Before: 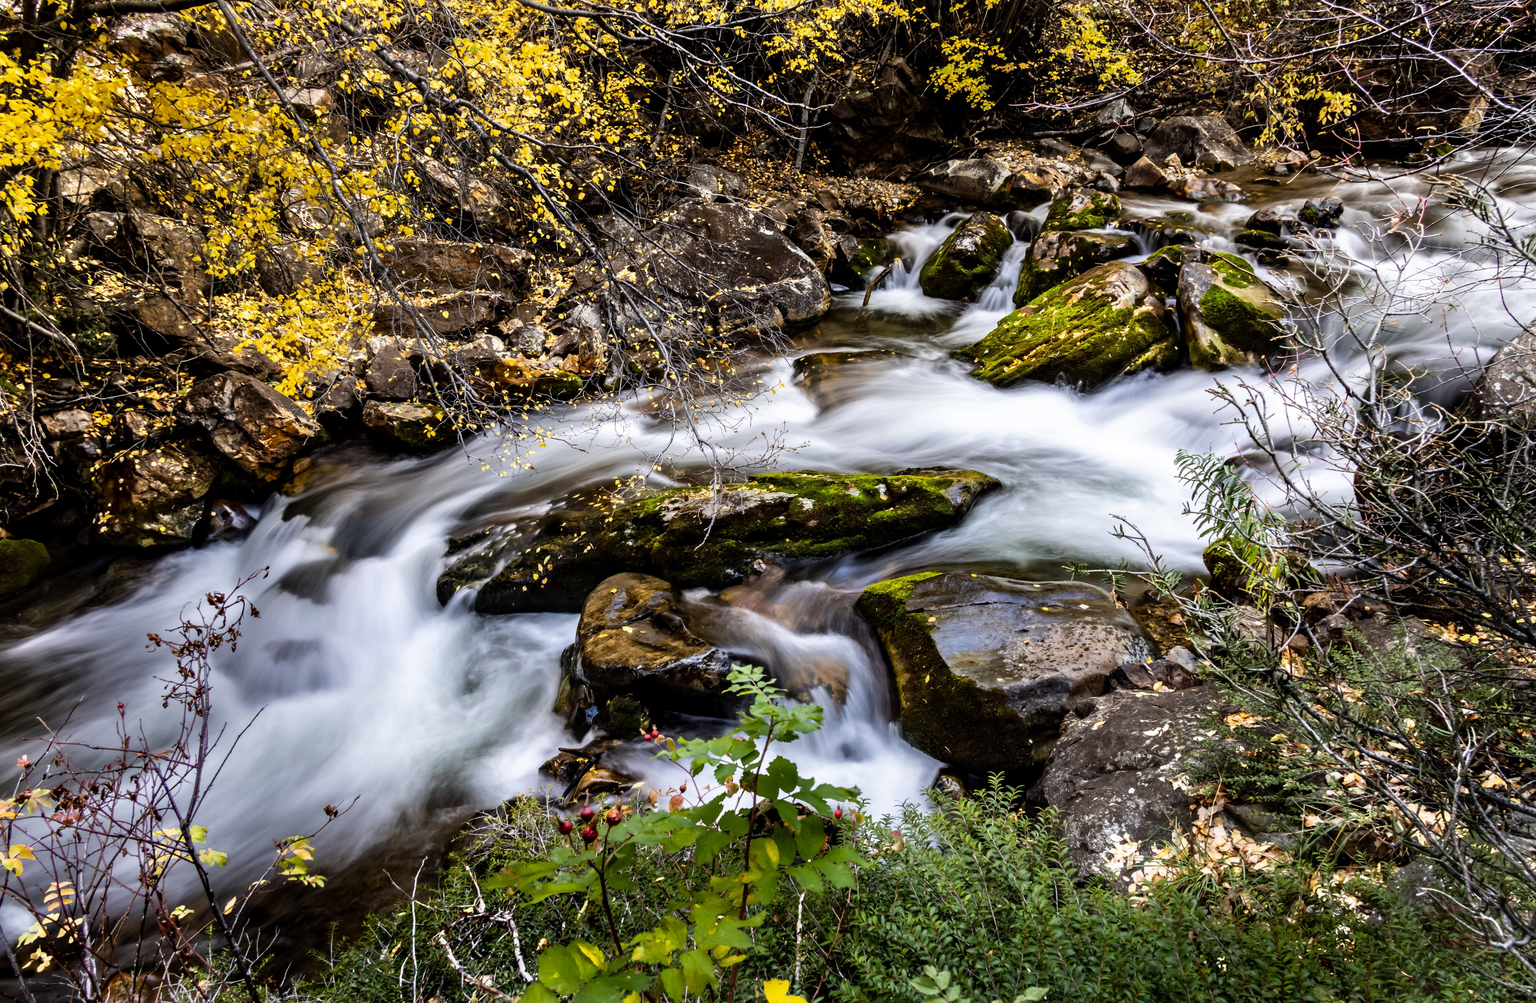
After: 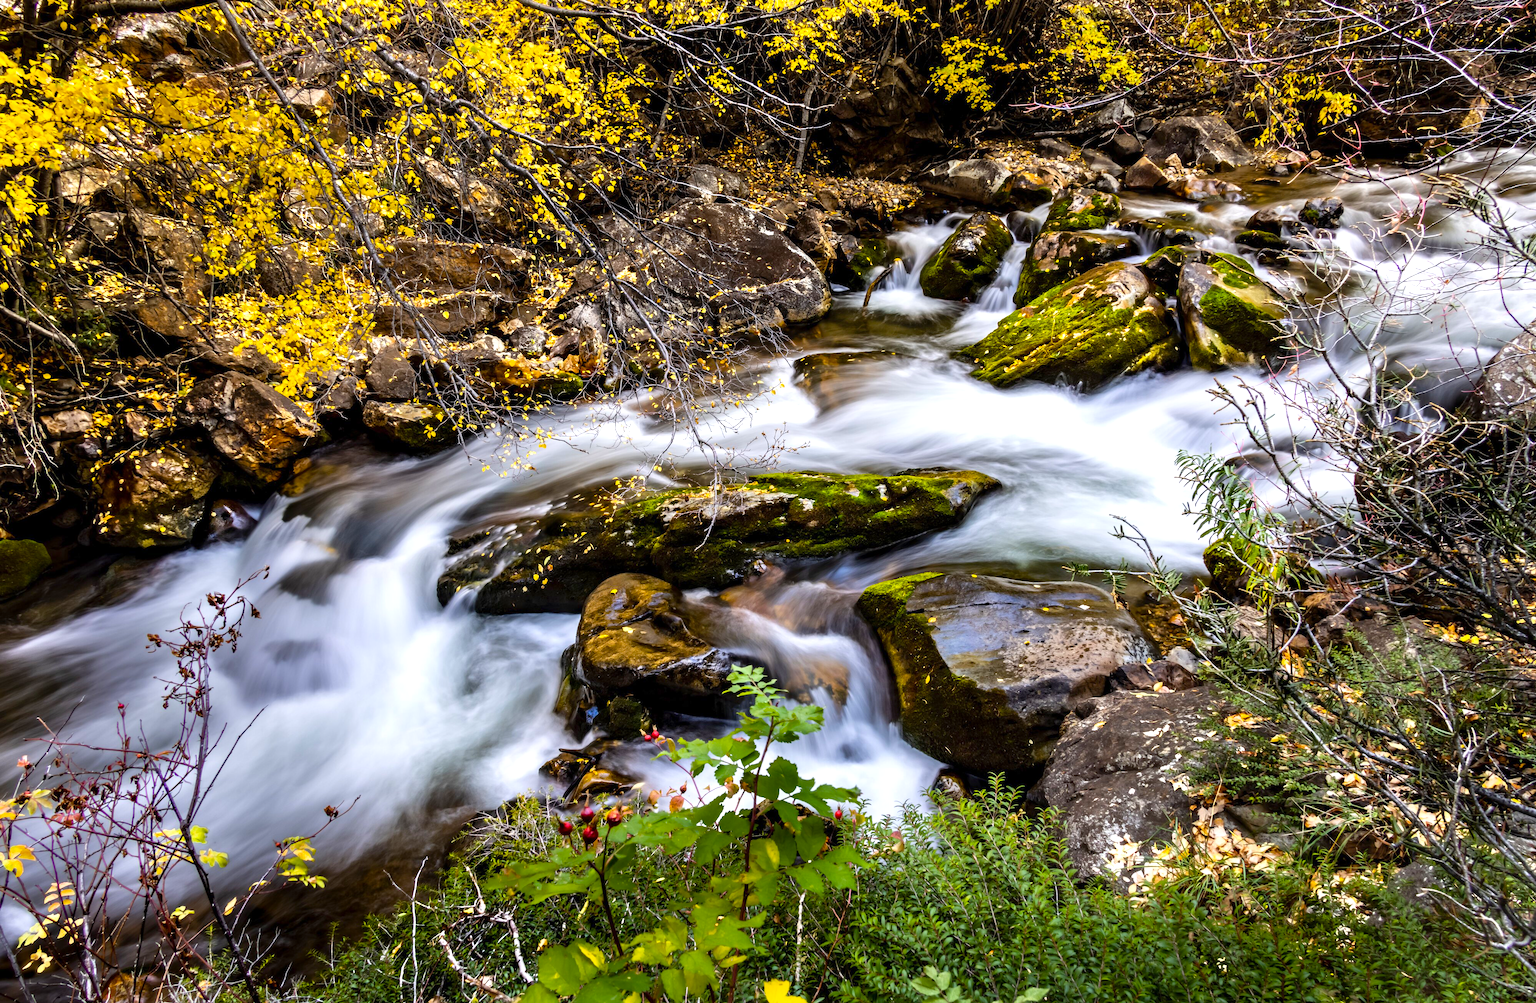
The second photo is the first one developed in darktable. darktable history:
color balance rgb: linear chroma grading › global chroma 15.242%, perceptual saturation grading › global saturation 10.57%, perceptual brilliance grading › global brilliance 12.309%, contrast -9.935%
tone equalizer: mask exposure compensation -0.507 EV
